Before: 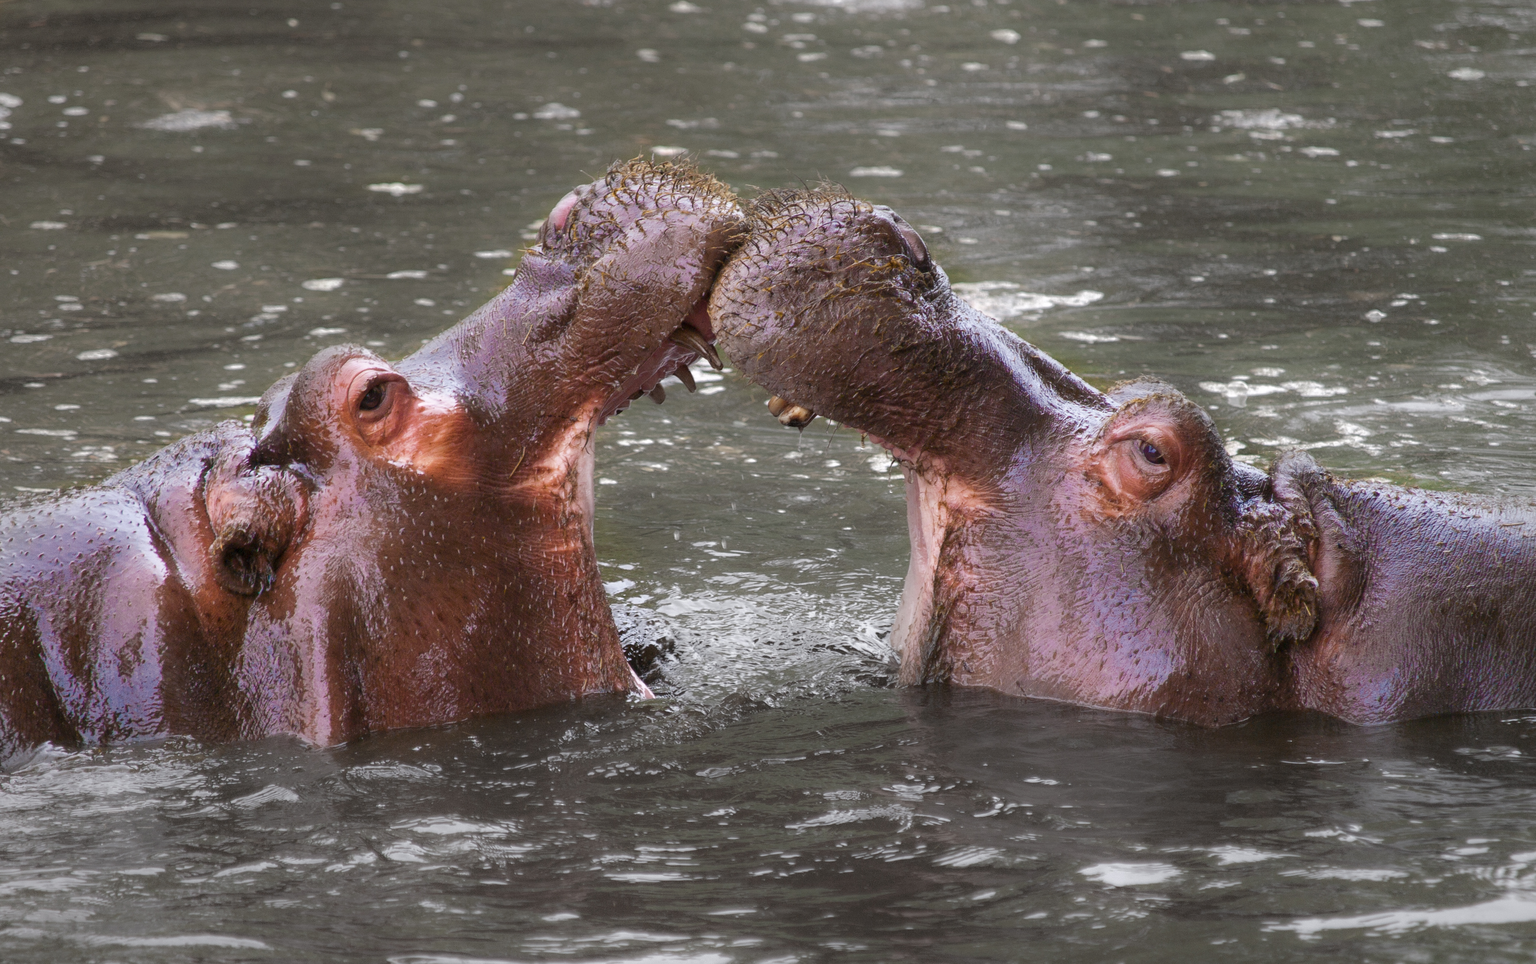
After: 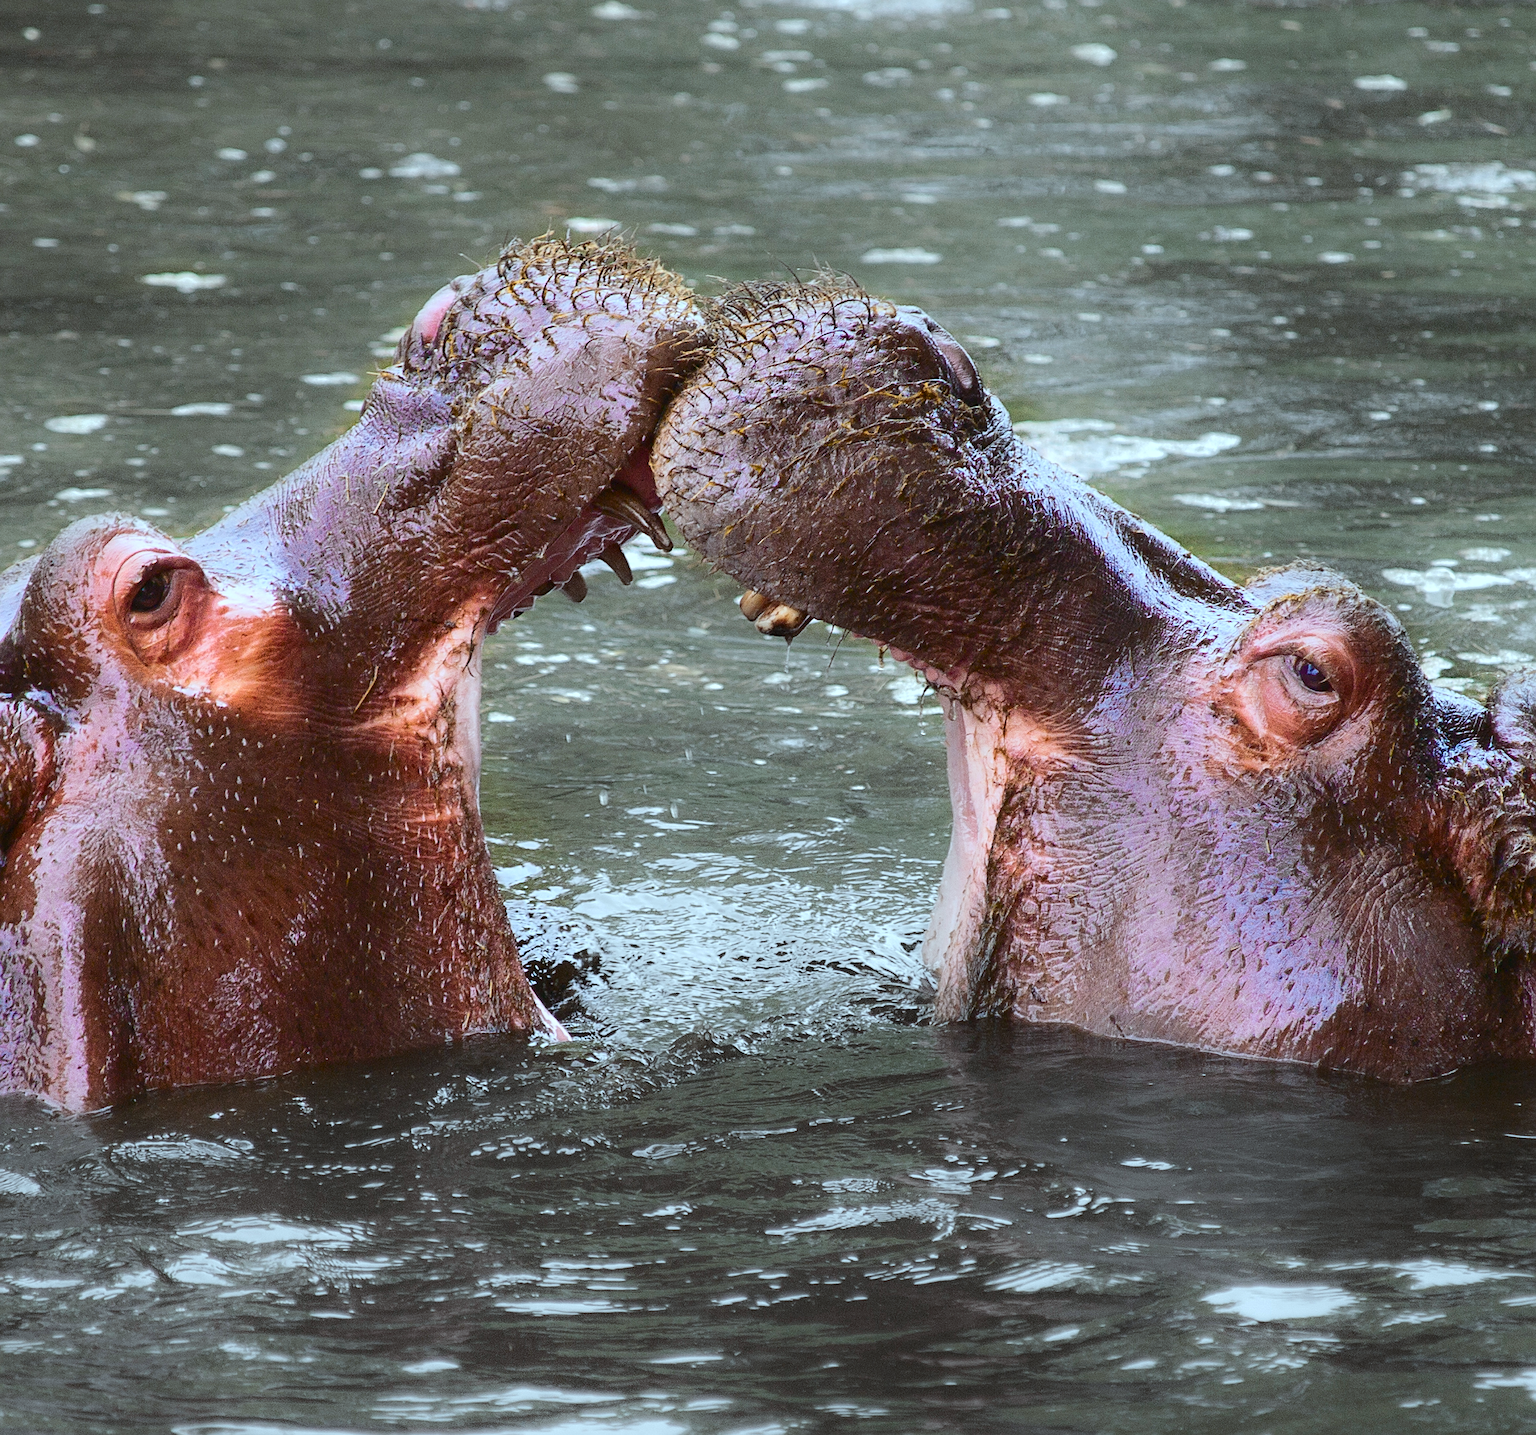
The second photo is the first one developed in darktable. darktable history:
color correction: highlights a* -10.26, highlights b* -10.43
crop and rotate: left 17.717%, right 15.193%
contrast brightness saturation: contrast 0.16, saturation 0.332
tone curve: curves: ch0 [(0, 0) (0.003, 0.031) (0.011, 0.041) (0.025, 0.054) (0.044, 0.06) (0.069, 0.083) (0.1, 0.108) (0.136, 0.135) (0.177, 0.179) (0.224, 0.231) (0.277, 0.294) (0.335, 0.378) (0.399, 0.463) (0.468, 0.552) (0.543, 0.627) (0.623, 0.694) (0.709, 0.776) (0.801, 0.849) (0.898, 0.905) (1, 1)], color space Lab, independent channels, preserve colors none
sharpen: on, module defaults
